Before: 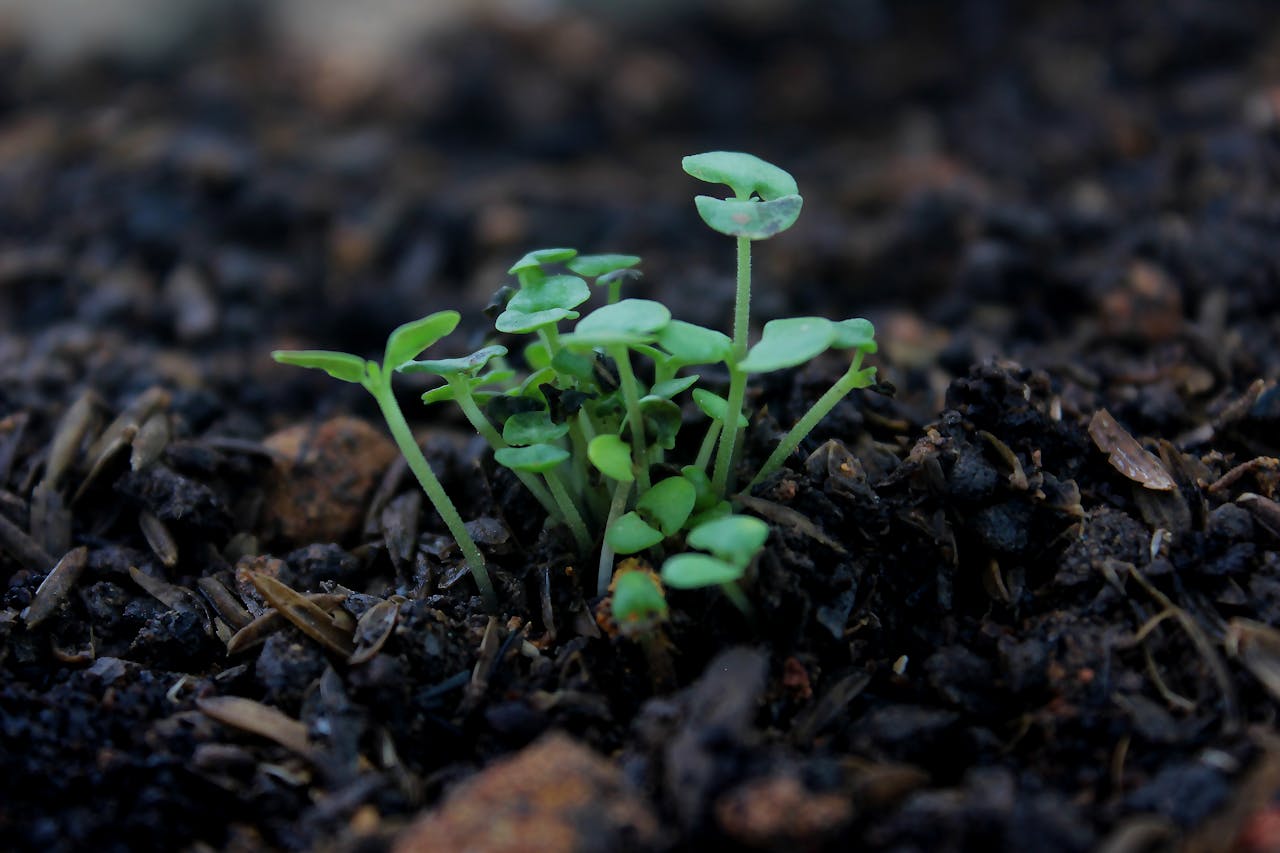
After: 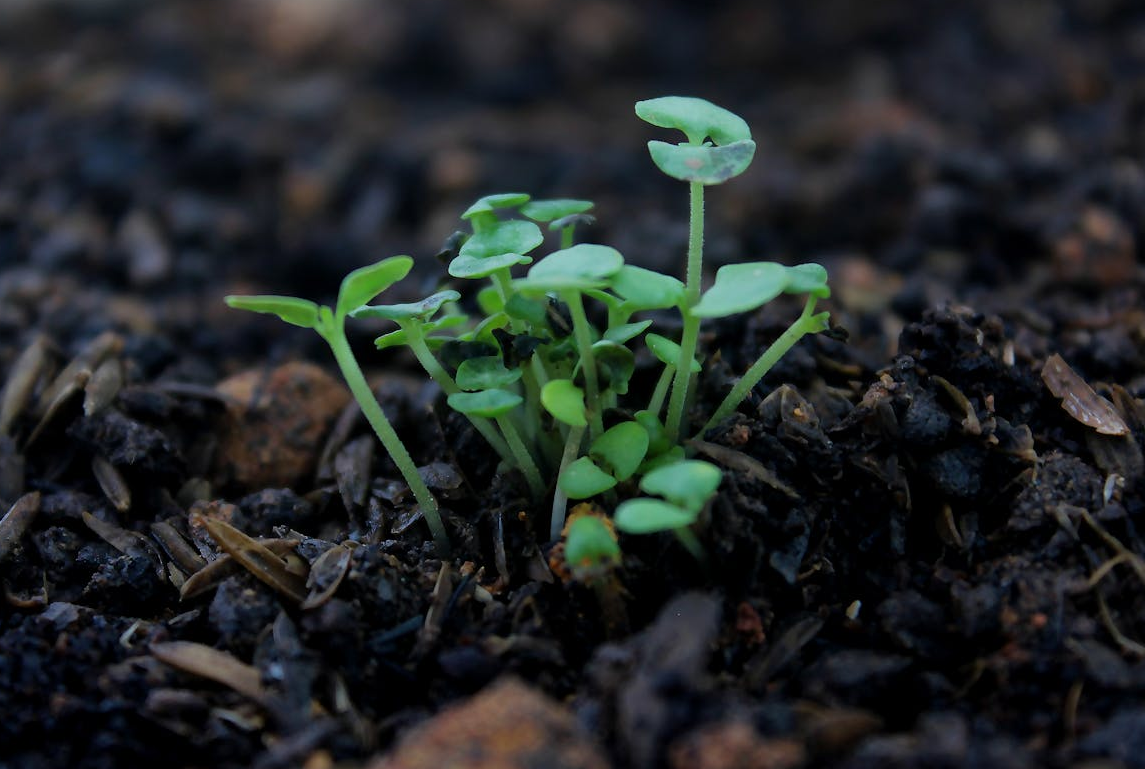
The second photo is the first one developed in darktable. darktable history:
crop: left 3.746%, top 6.49%, right 6.772%, bottom 3.254%
